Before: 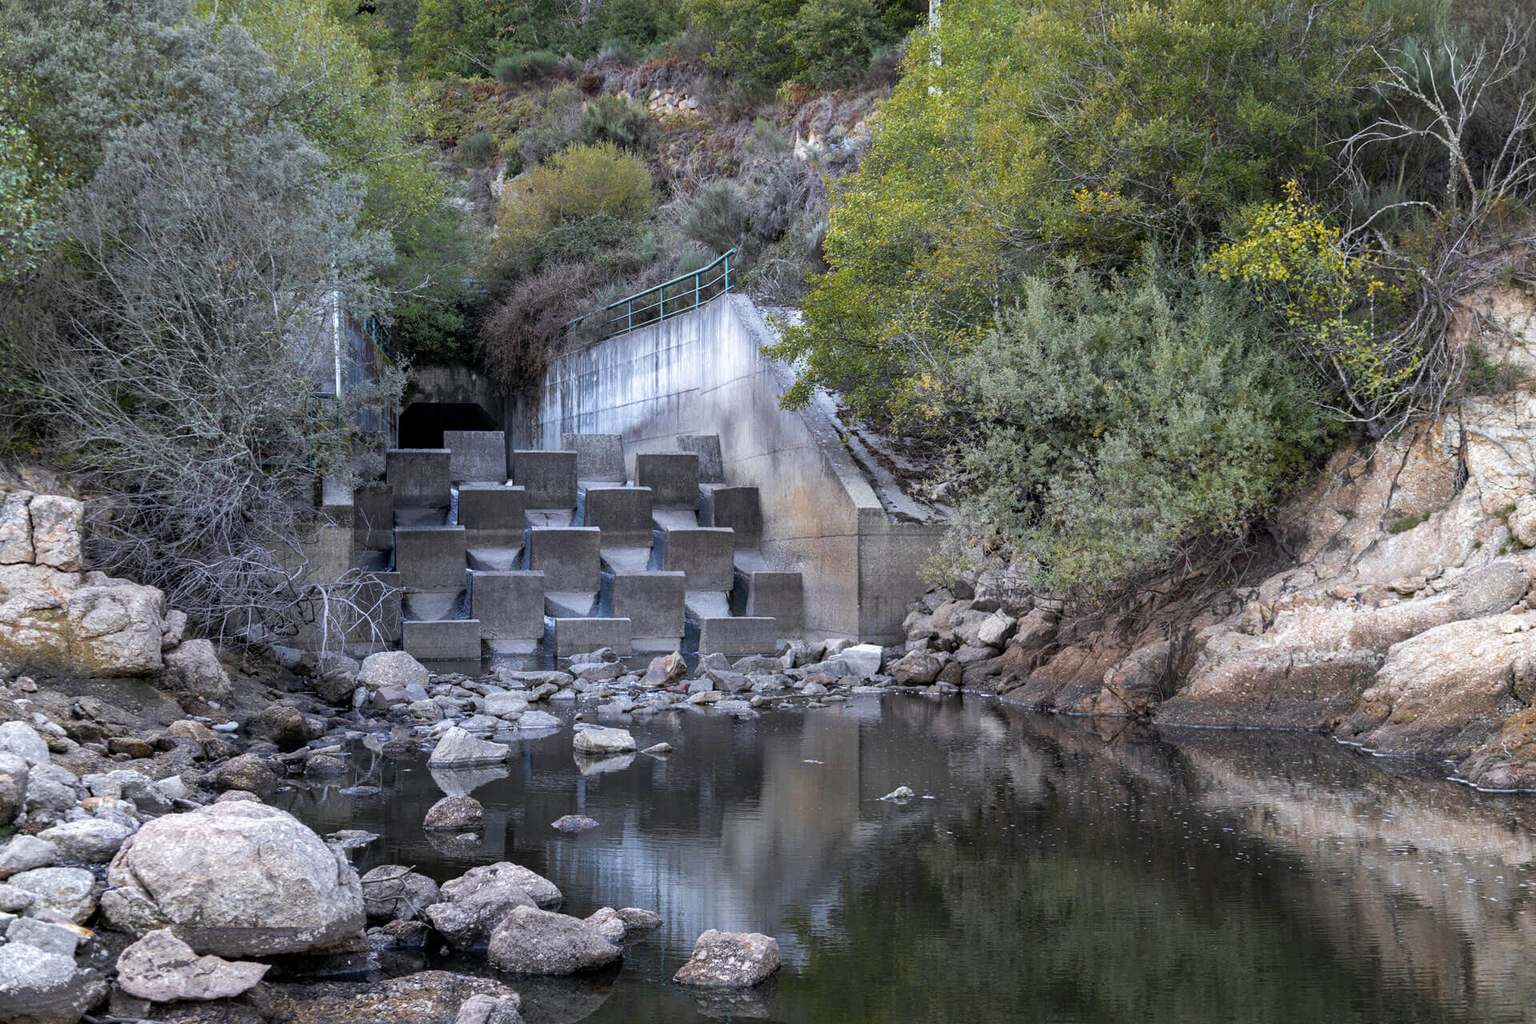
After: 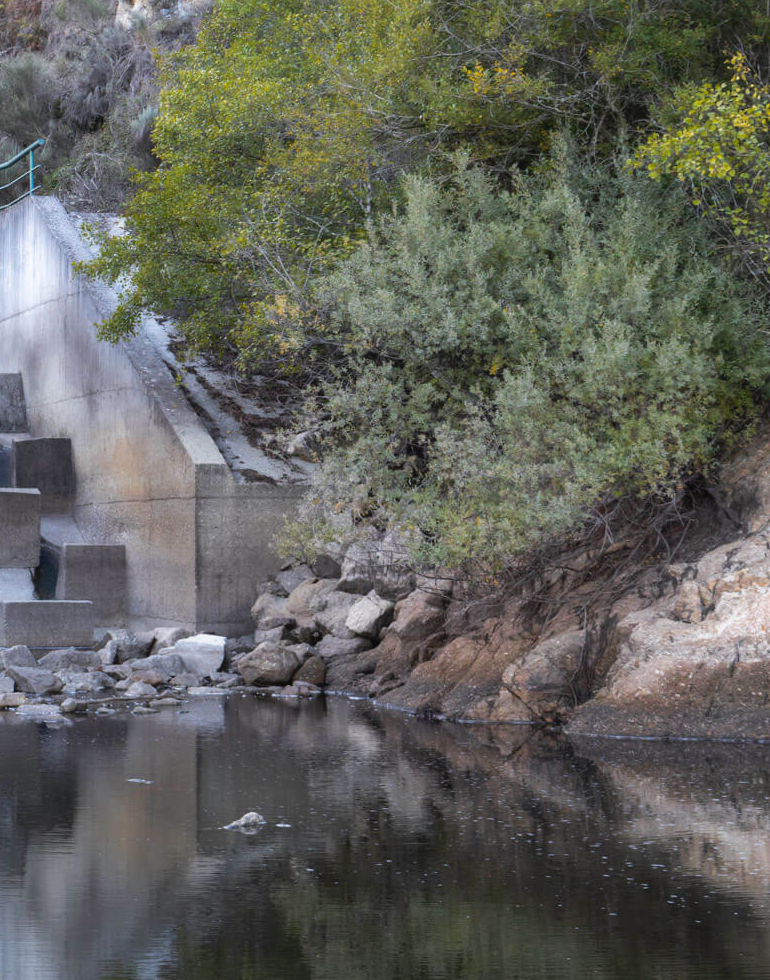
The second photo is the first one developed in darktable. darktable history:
contrast equalizer: octaves 7, y [[0.502, 0.505, 0.512, 0.529, 0.564, 0.588], [0.5 ×6], [0.502, 0.505, 0.512, 0.529, 0.564, 0.588], [0, 0.001, 0.001, 0.004, 0.008, 0.011], [0, 0.001, 0.001, 0.004, 0.008, 0.011]], mix -1
crop: left 45.721%, top 13.393%, right 14.118%, bottom 10.01%
